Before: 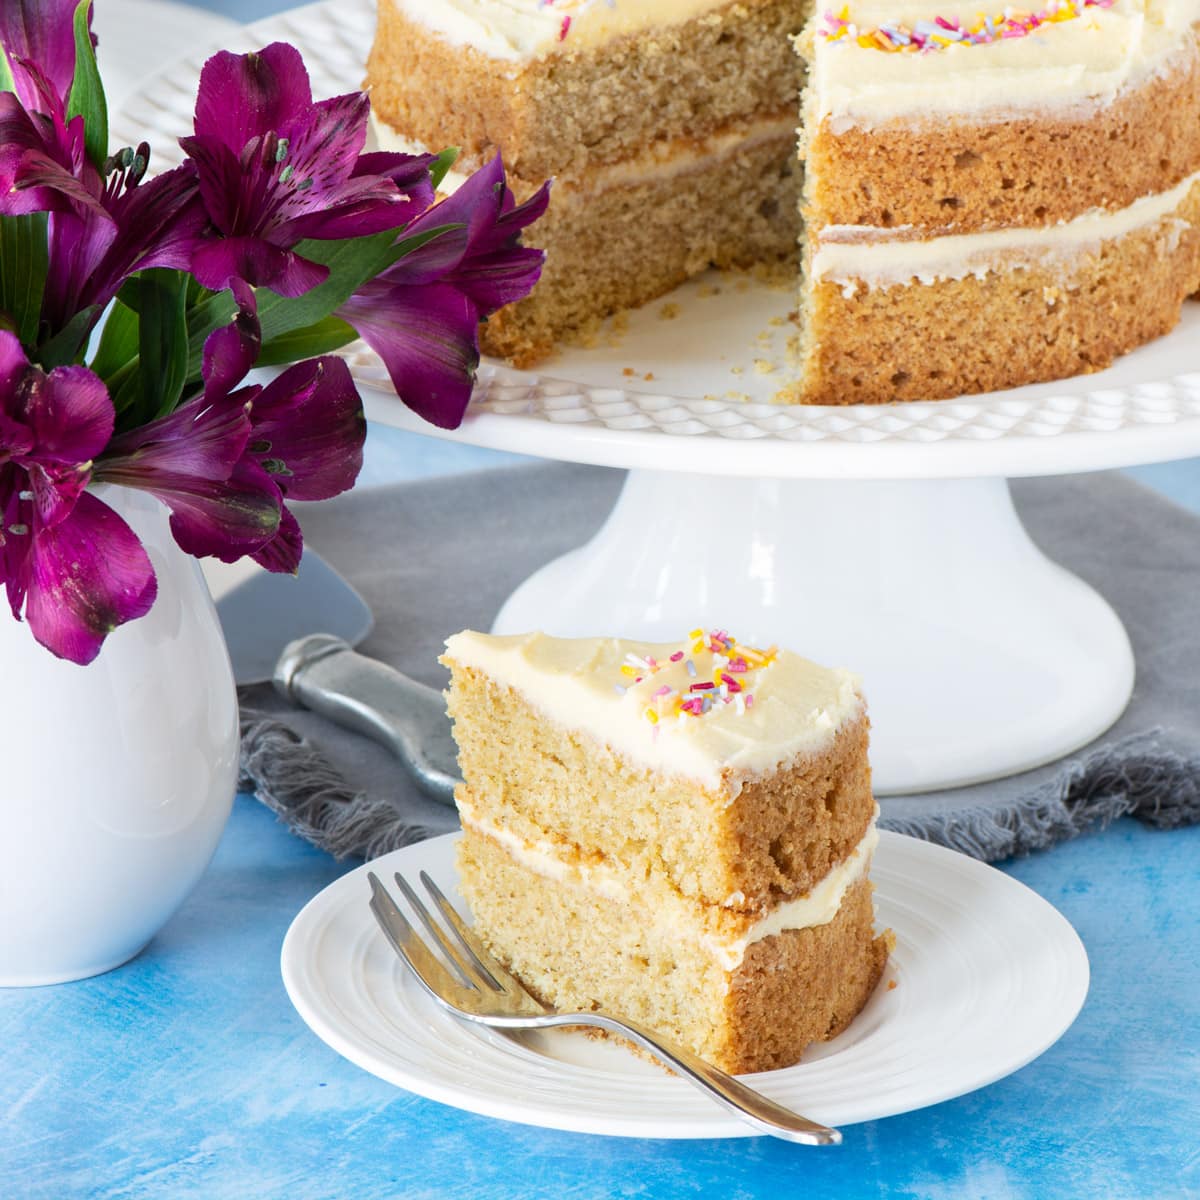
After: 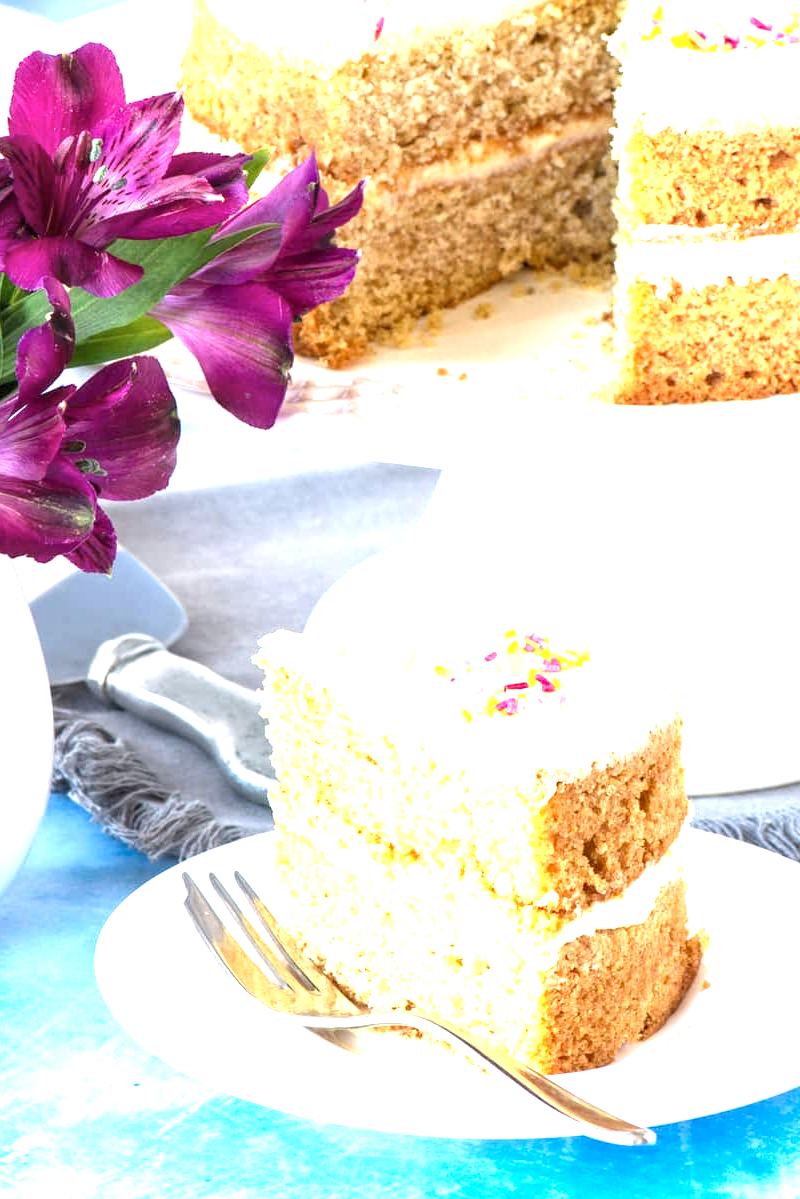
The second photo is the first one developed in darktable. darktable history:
local contrast: detail 130%
exposure: black level correction 0, exposure 1.379 EV, compensate exposure bias true, compensate highlight preservation false
crop and rotate: left 15.546%, right 17.787%
white balance: red 1.009, blue 1.027
sharpen: radius 5.325, amount 0.312, threshold 26.433
